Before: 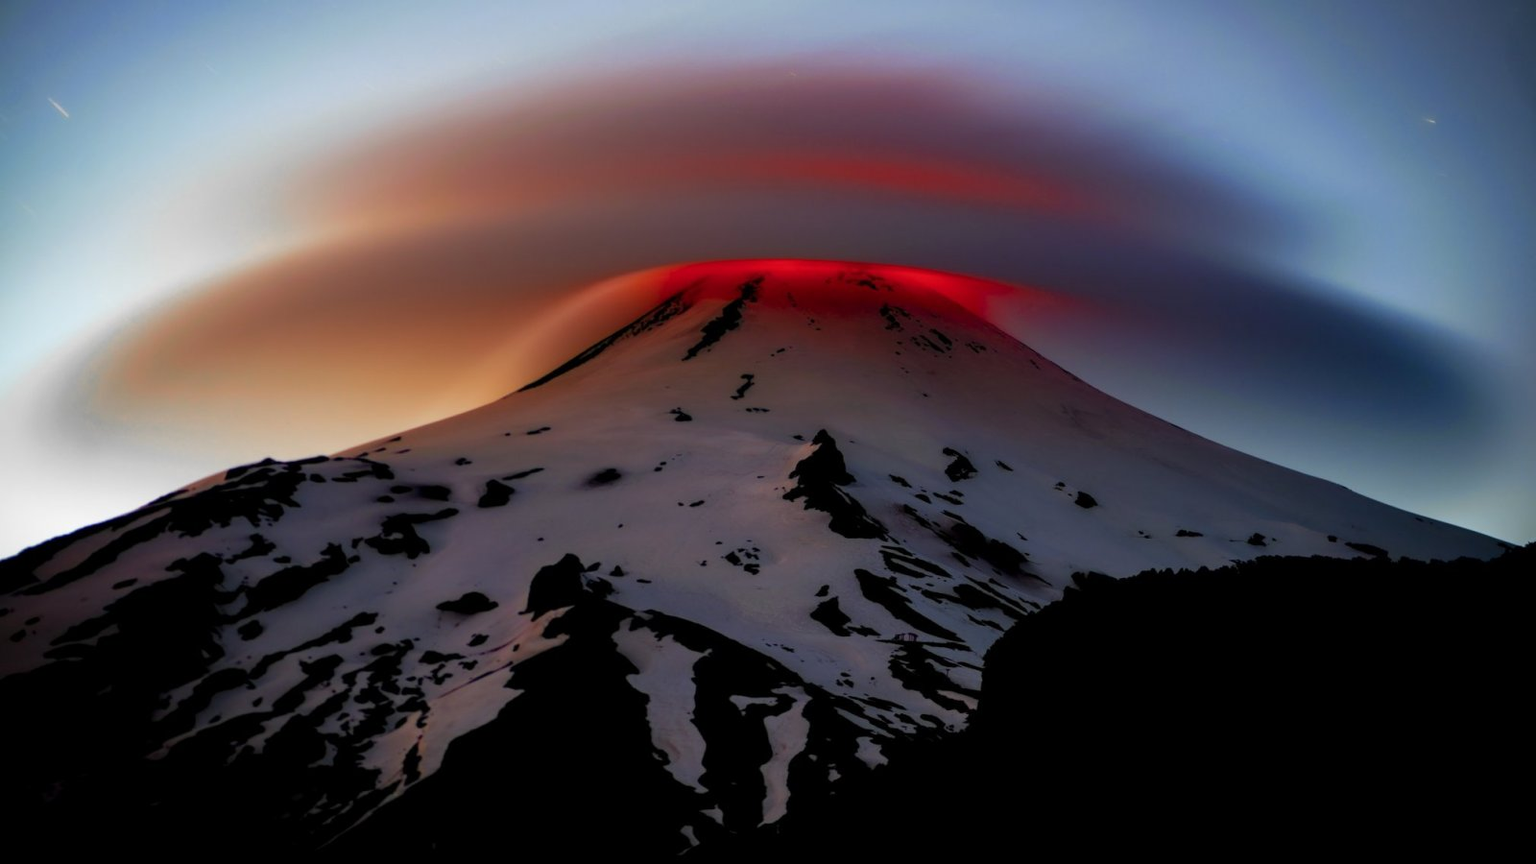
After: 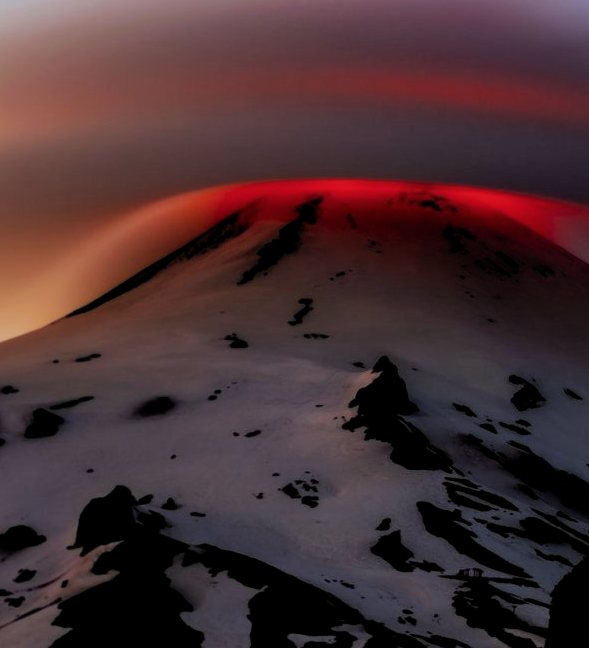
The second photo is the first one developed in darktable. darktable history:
filmic rgb: black relative exposure -7.5 EV, white relative exposure 5 EV, hardness 3.31, contrast 1.299, iterations of high-quality reconstruction 0
crop and rotate: left 29.614%, top 10.214%, right 33.528%, bottom 17.717%
tone equalizer: on, module defaults
haze removal: strength -0.109, compatibility mode true, adaptive false
